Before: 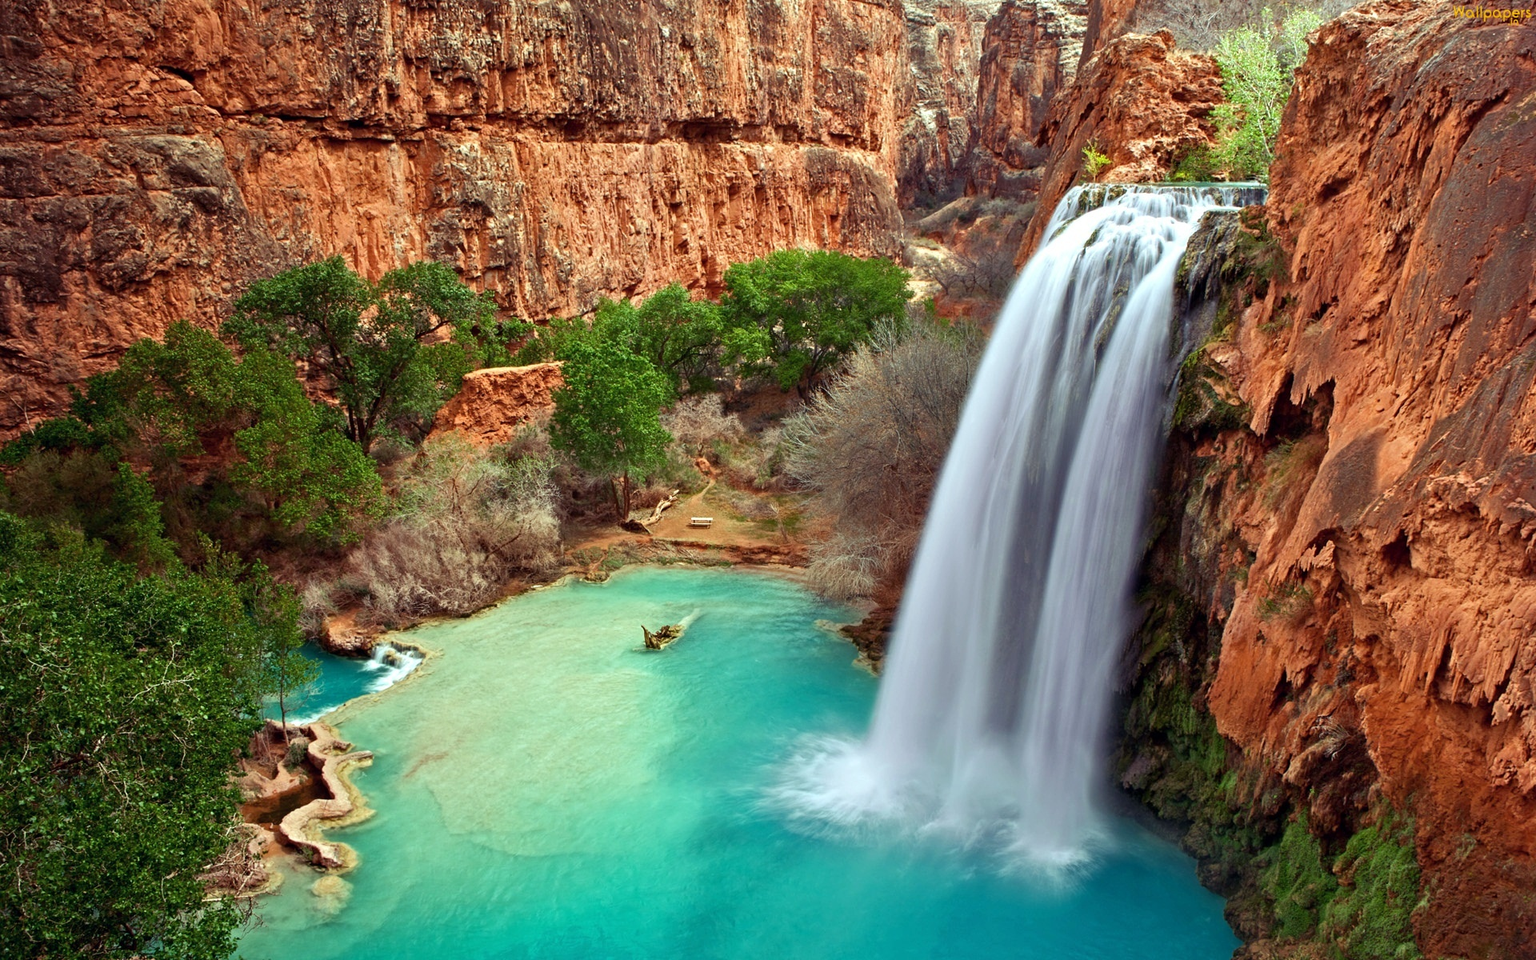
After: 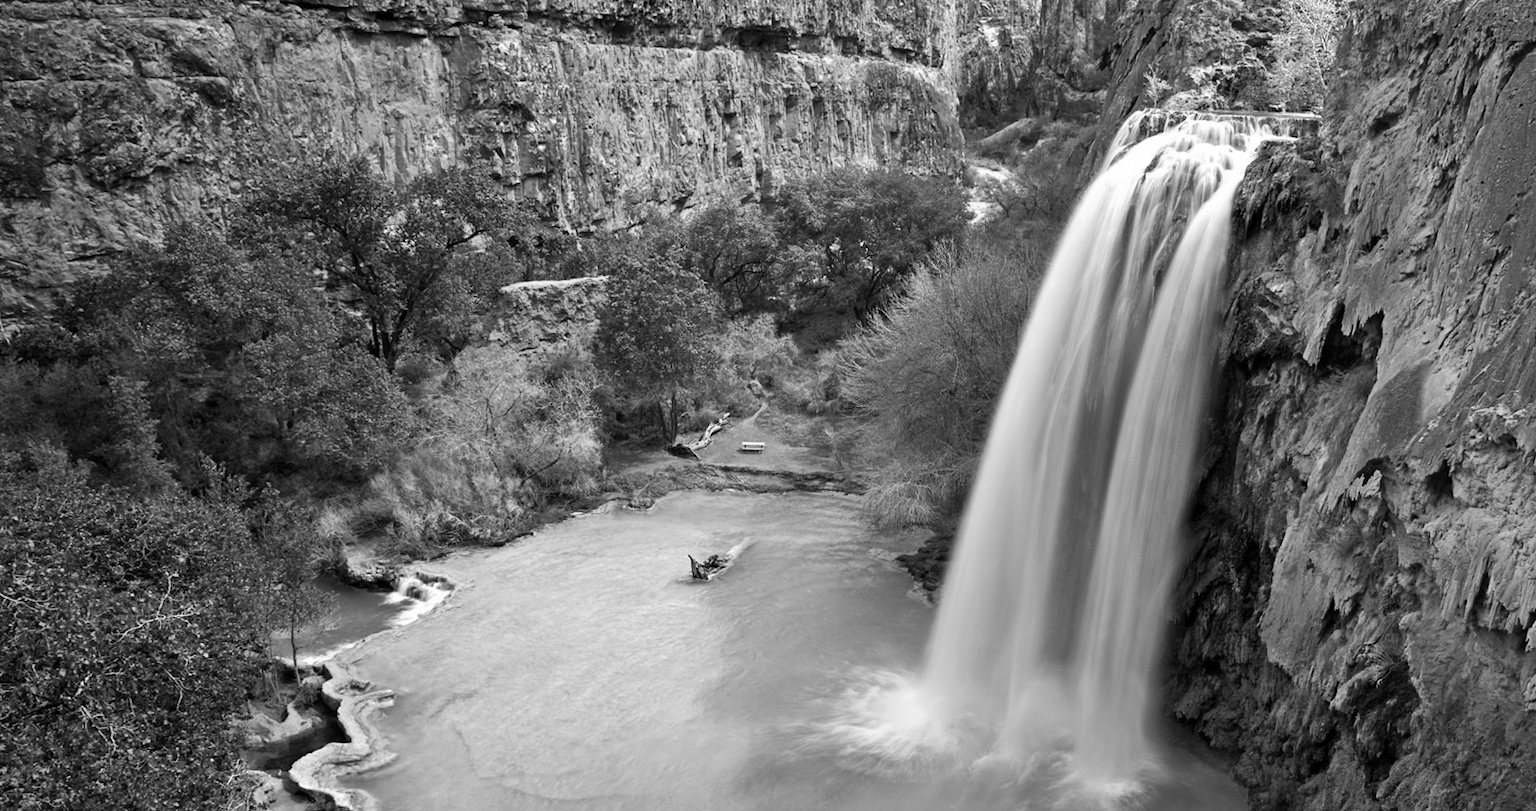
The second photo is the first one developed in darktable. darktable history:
crop: left 1.507%, top 6.147%, right 1.379%, bottom 6.637%
tone equalizer: -8 EV -0.55 EV
rotate and perspective: rotation 0.679°, lens shift (horizontal) 0.136, crop left 0.009, crop right 0.991, crop top 0.078, crop bottom 0.95
shadows and highlights: shadows 37.27, highlights -28.18, soften with gaussian
monochrome: on, module defaults
